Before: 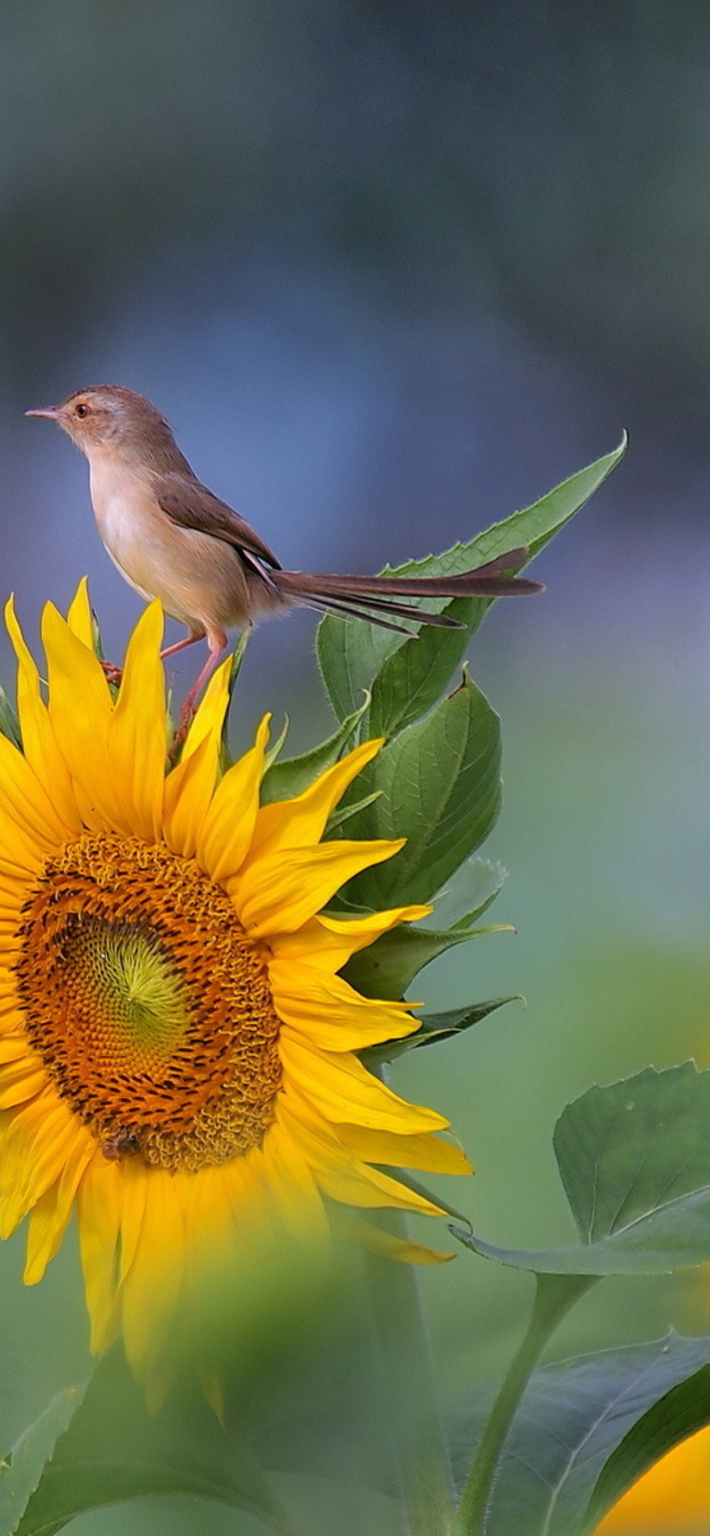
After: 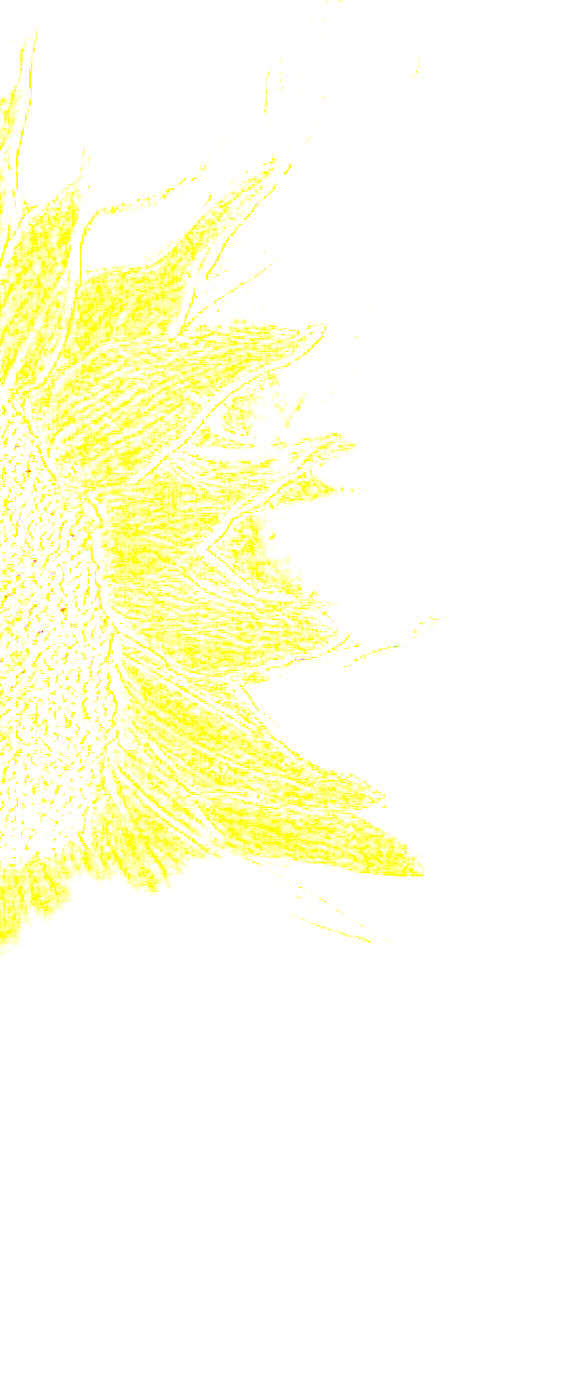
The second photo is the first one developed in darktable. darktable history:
tone equalizer: -8 EV -0.441 EV, -7 EV -0.387 EV, -6 EV -0.339 EV, -5 EV -0.216 EV, -3 EV 0.204 EV, -2 EV 0.354 EV, -1 EV 0.376 EV, +0 EV 0.447 EV, edges refinement/feathering 500, mask exposure compensation -1.57 EV, preserve details no
crop: left 29.75%, top 41.706%, right 20.798%, bottom 3.509%
exposure: exposure 7.953 EV, compensate exposure bias true, compensate highlight preservation false
